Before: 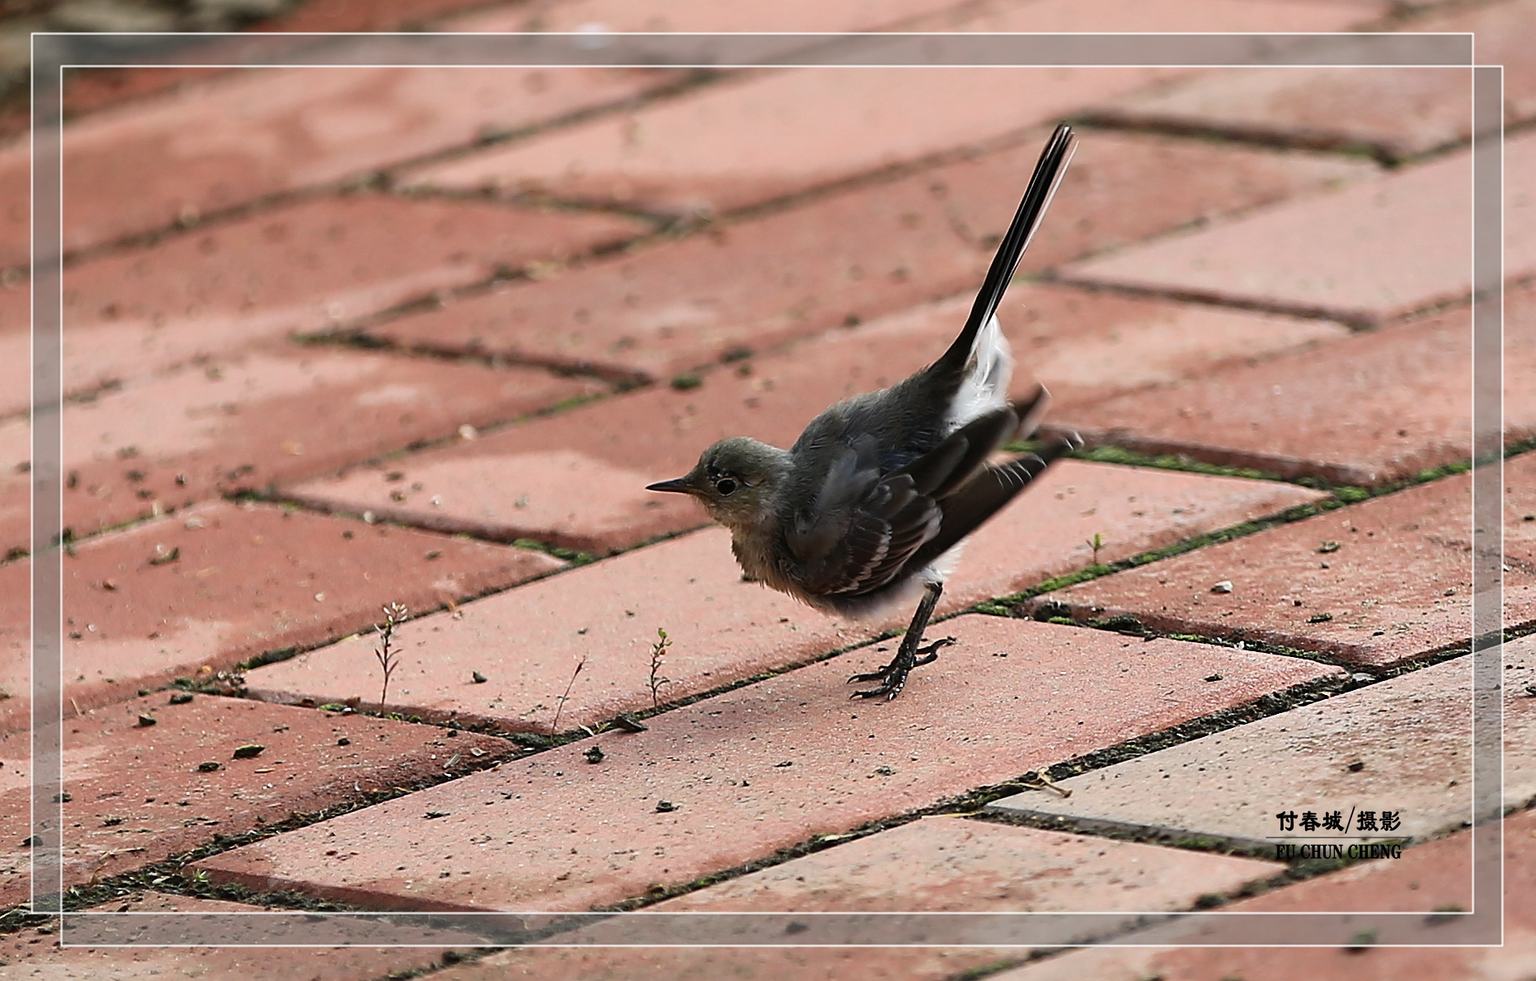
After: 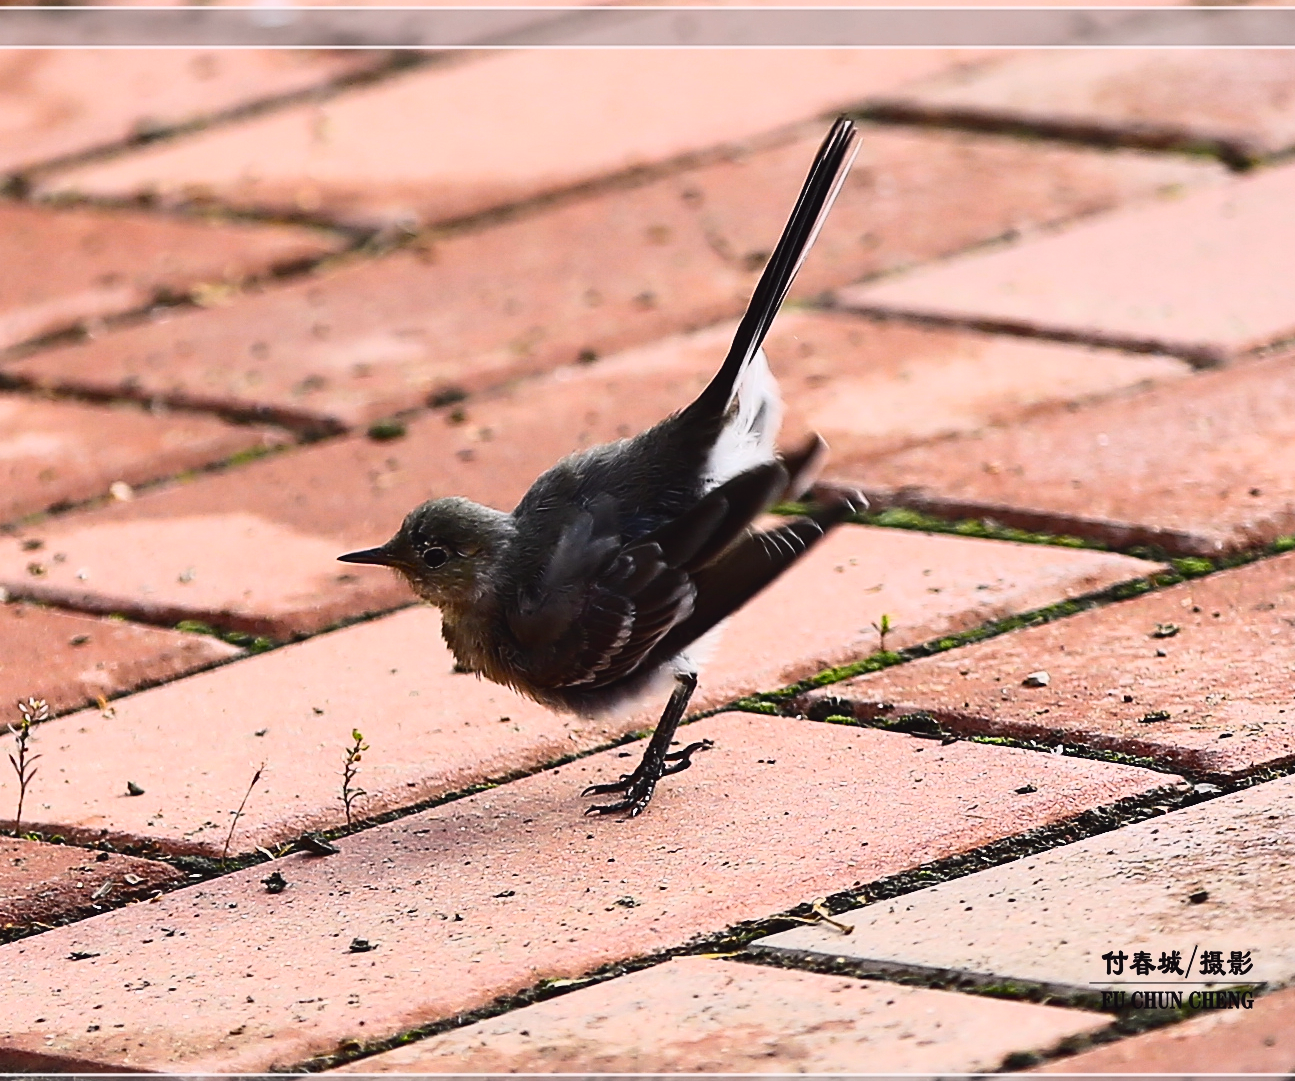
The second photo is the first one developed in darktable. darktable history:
crop and rotate: left 24.034%, top 2.838%, right 6.406%, bottom 6.299%
tone curve: curves: ch0 [(0, 0.031) (0.145, 0.106) (0.319, 0.269) (0.495, 0.544) (0.707, 0.833) (0.859, 0.931) (1, 0.967)]; ch1 [(0, 0) (0.279, 0.218) (0.424, 0.411) (0.495, 0.504) (0.538, 0.55) (0.578, 0.595) (0.707, 0.778) (1, 1)]; ch2 [(0, 0) (0.125, 0.089) (0.353, 0.329) (0.436, 0.432) (0.552, 0.554) (0.615, 0.674) (1, 1)], color space Lab, independent channels, preserve colors none
